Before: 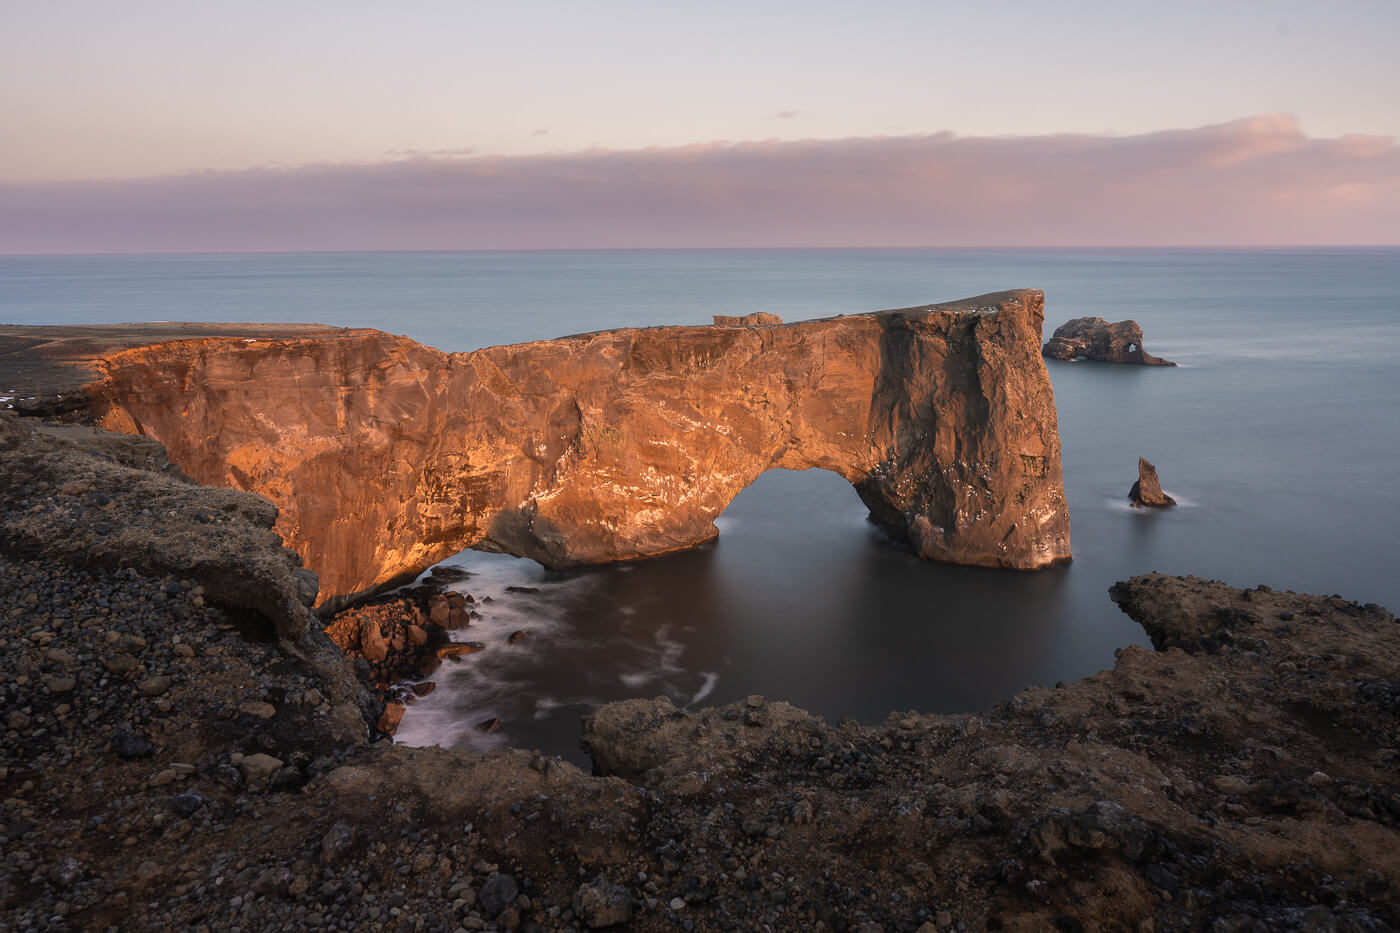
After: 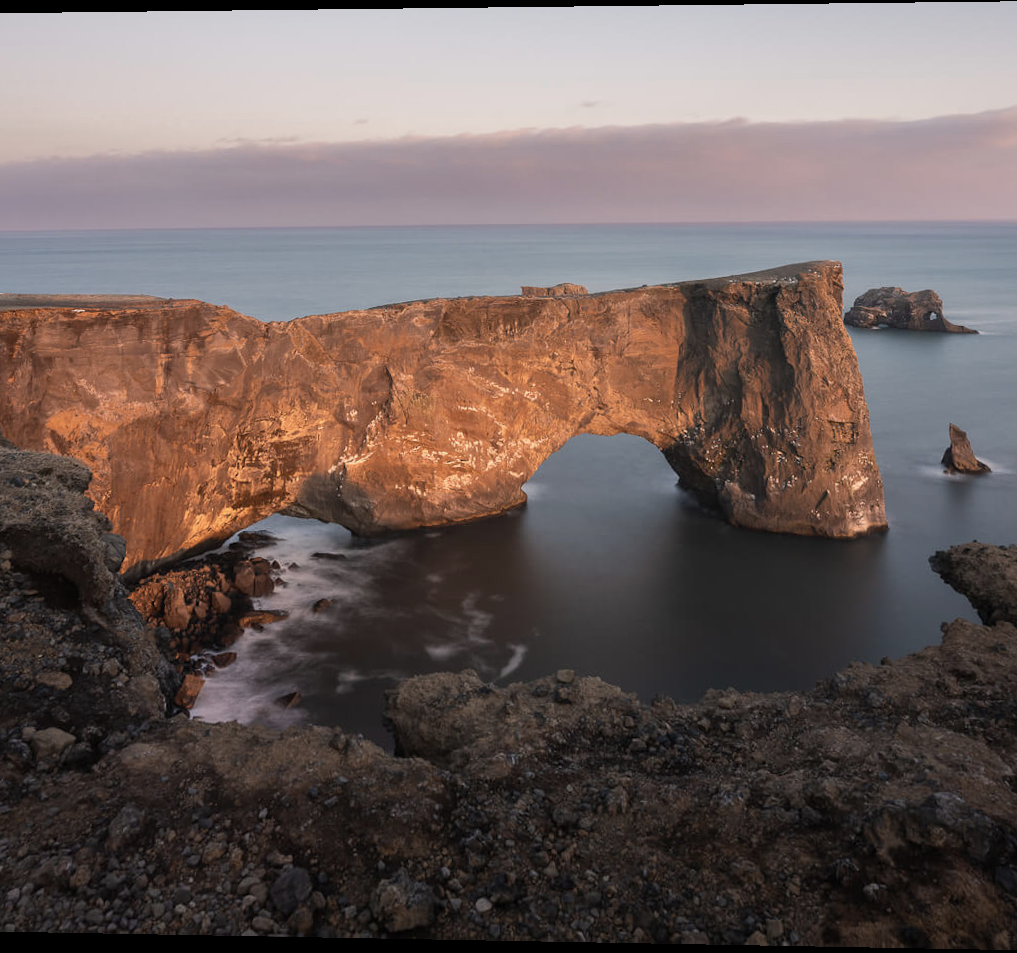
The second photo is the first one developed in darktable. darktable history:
color correction: saturation 0.85
crop and rotate: left 15.546%, right 17.787%
rotate and perspective: rotation 0.128°, lens shift (vertical) -0.181, lens shift (horizontal) -0.044, shear 0.001, automatic cropping off
